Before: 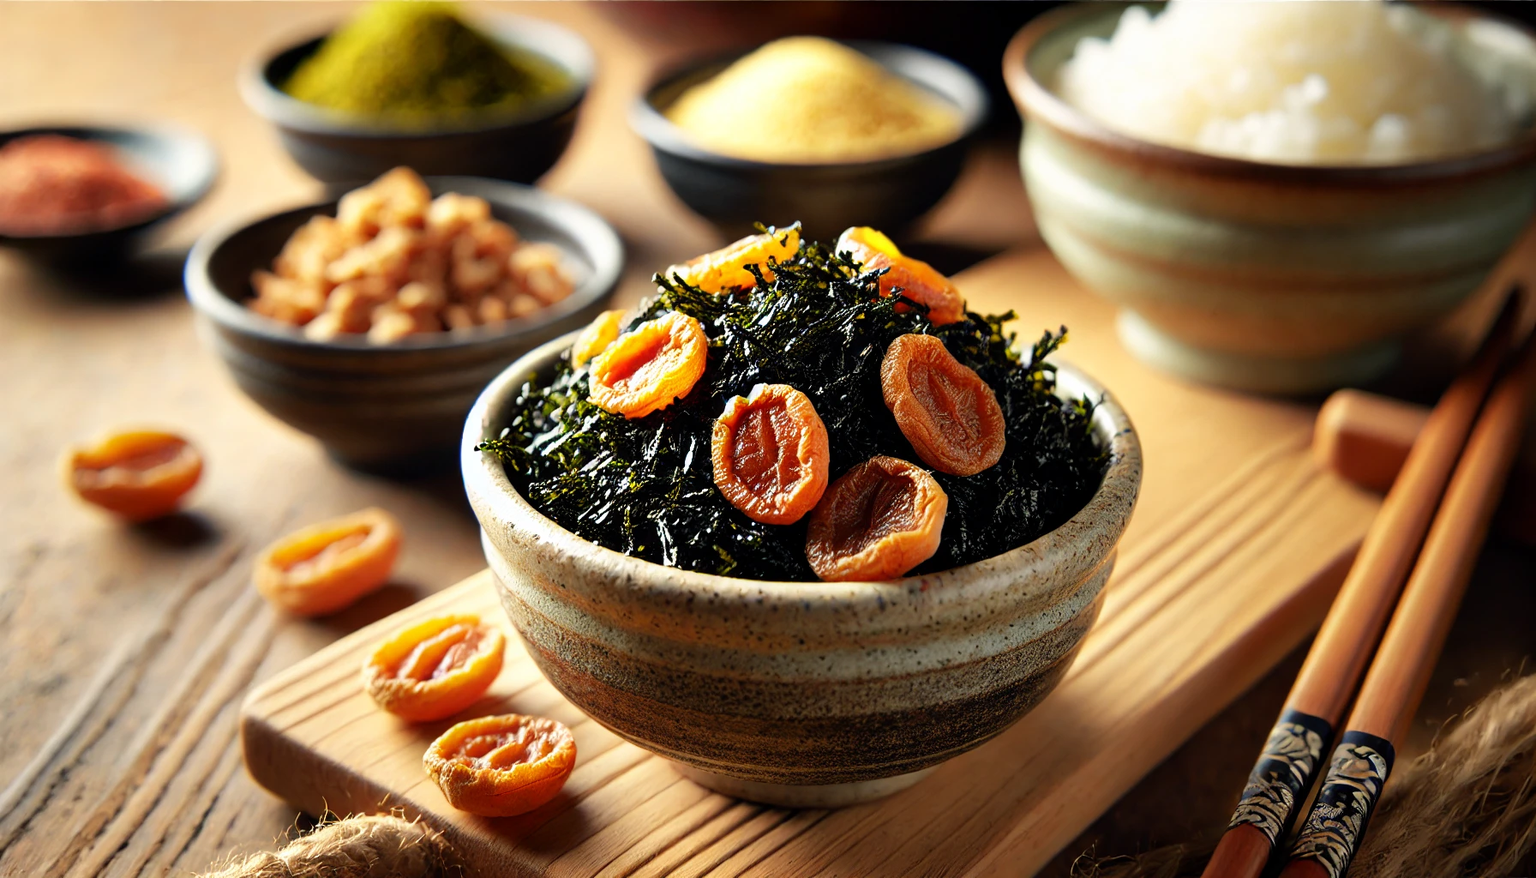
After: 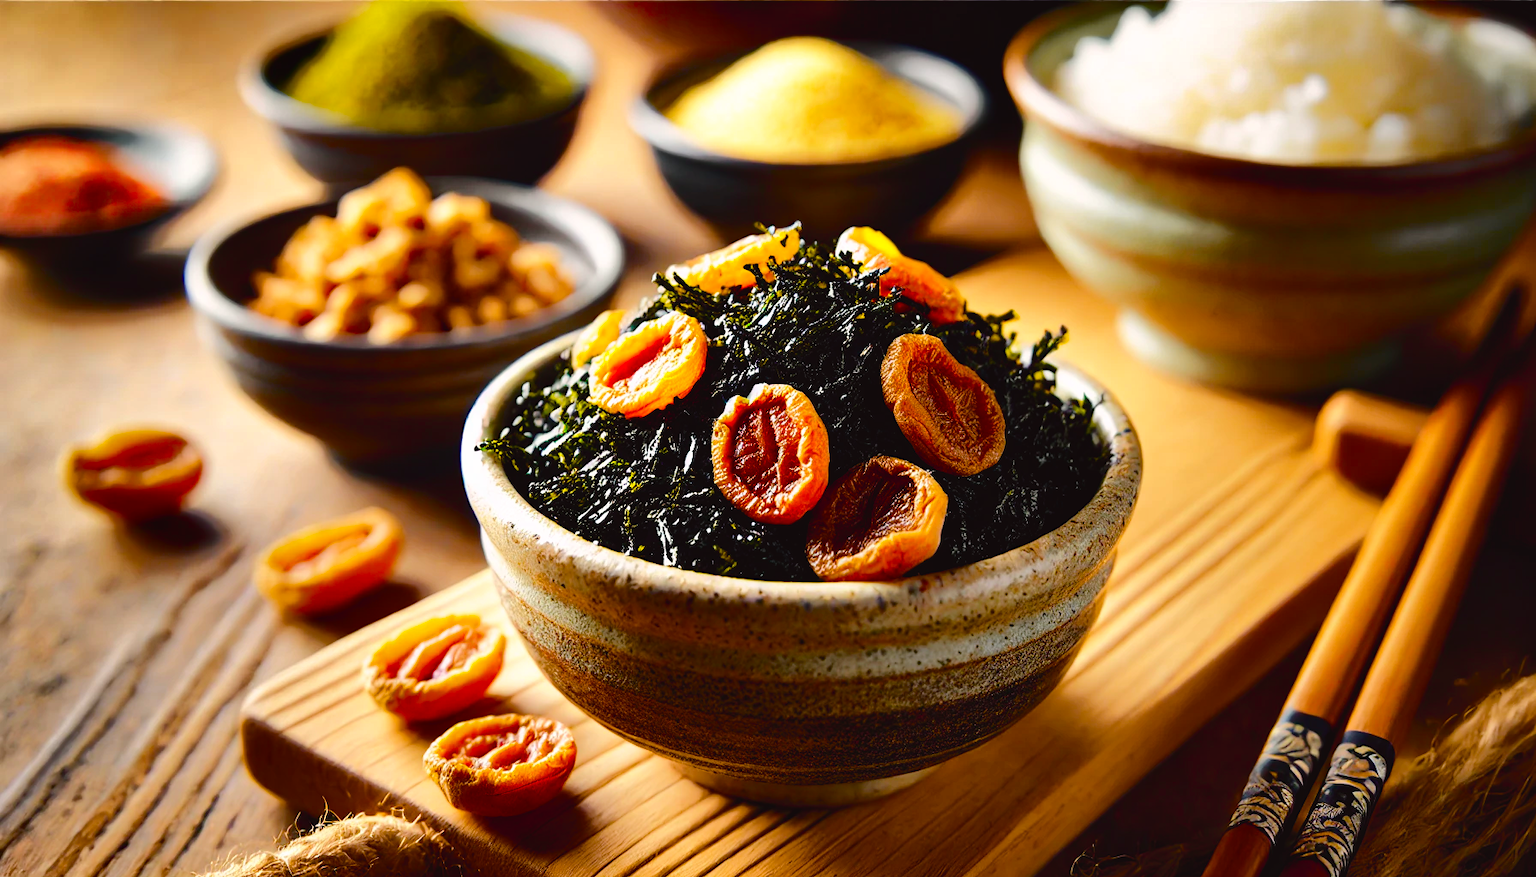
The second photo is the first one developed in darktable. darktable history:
shadows and highlights: shadows 24.5, highlights -78.15, soften with gaussian
color balance rgb: perceptual saturation grading › global saturation 45%, perceptual saturation grading › highlights -25%, perceptual saturation grading › shadows 50%, perceptual brilliance grading › global brilliance 3%, global vibrance 3%
tone curve: curves: ch0 [(0, 0.032) (0.094, 0.08) (0.265, 0.208) (0.41, 0.417) (0.498, 0.496) (0.638, 0.673) (0.845, 0.828) (0.994, 0.964)]; ch1 [(0, 0) (0.161, 0.092) (0.37, 0.302) (0.417, 0.434) (0.492, 0.502) (0.576, 0.589) (0.644, 0.638) (0.725, 0.765) (1, 1)]; ch2 [(0, 0) (0.352, 0.403) (0.45, 0.469) (0.521, 0.515) (0.55, 0.528) (0.589, 0.576) (1, 1)], color space Lab, independent channels, preserve colors none
